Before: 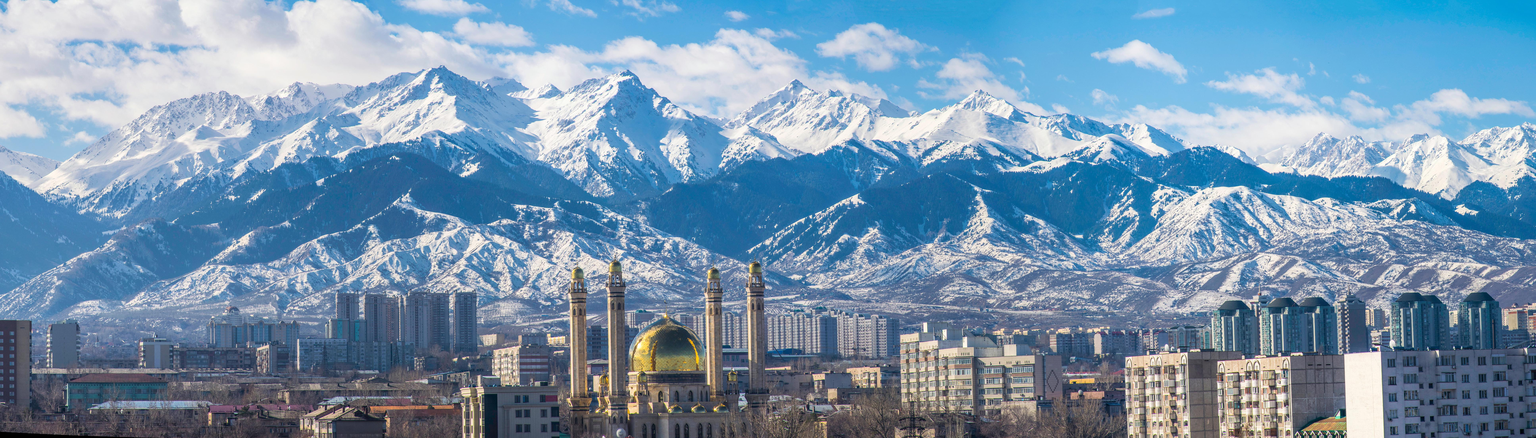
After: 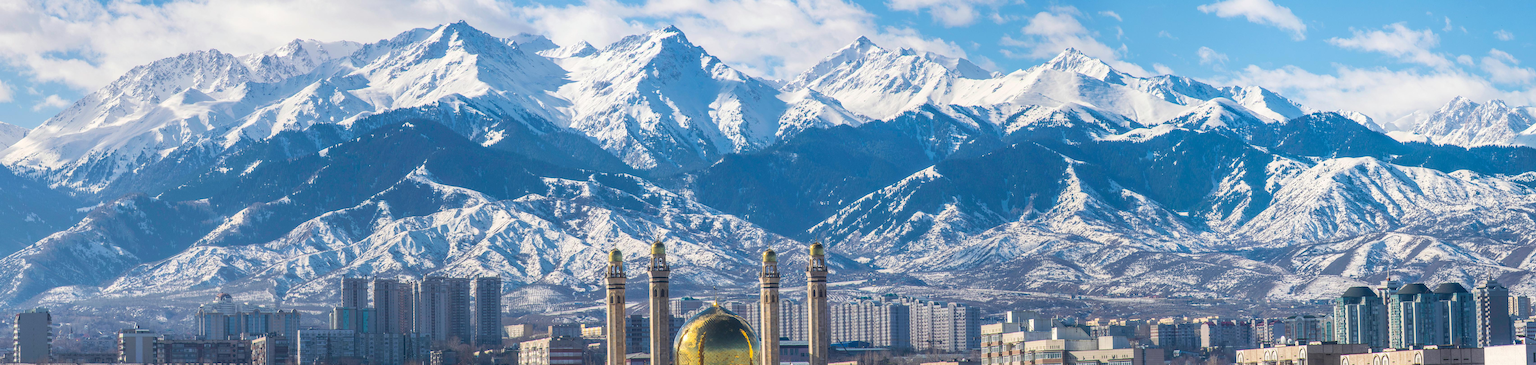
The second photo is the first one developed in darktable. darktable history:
crop and rotate: left 2.296%, top 10.987%, right 9.471%, bottom 15.355%
